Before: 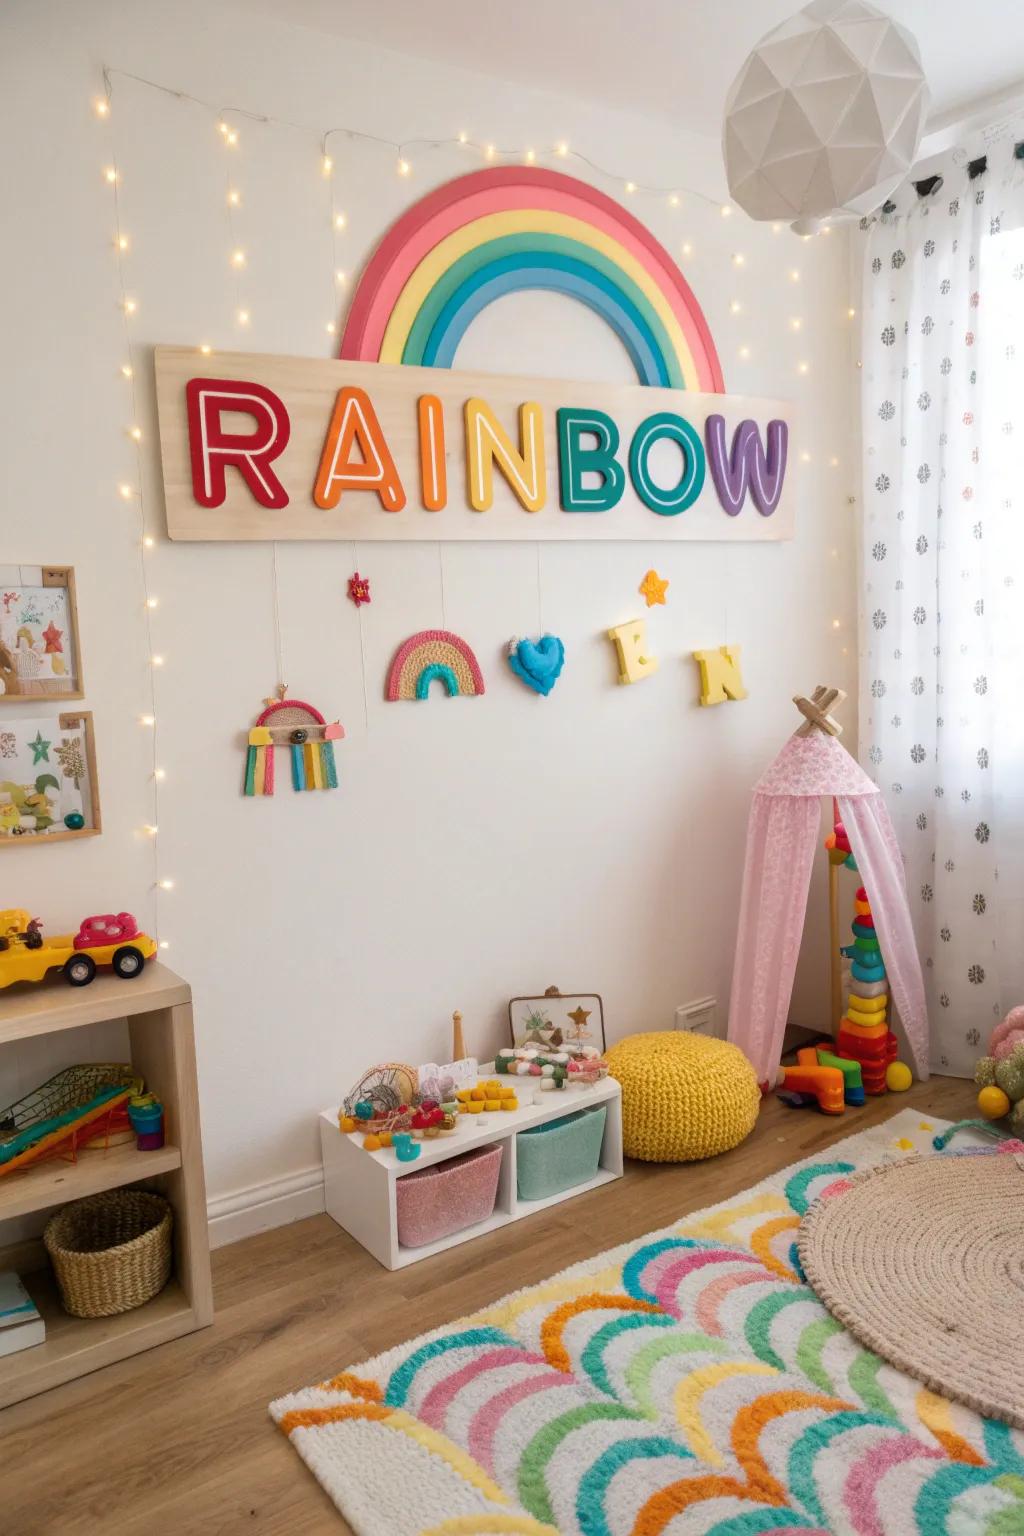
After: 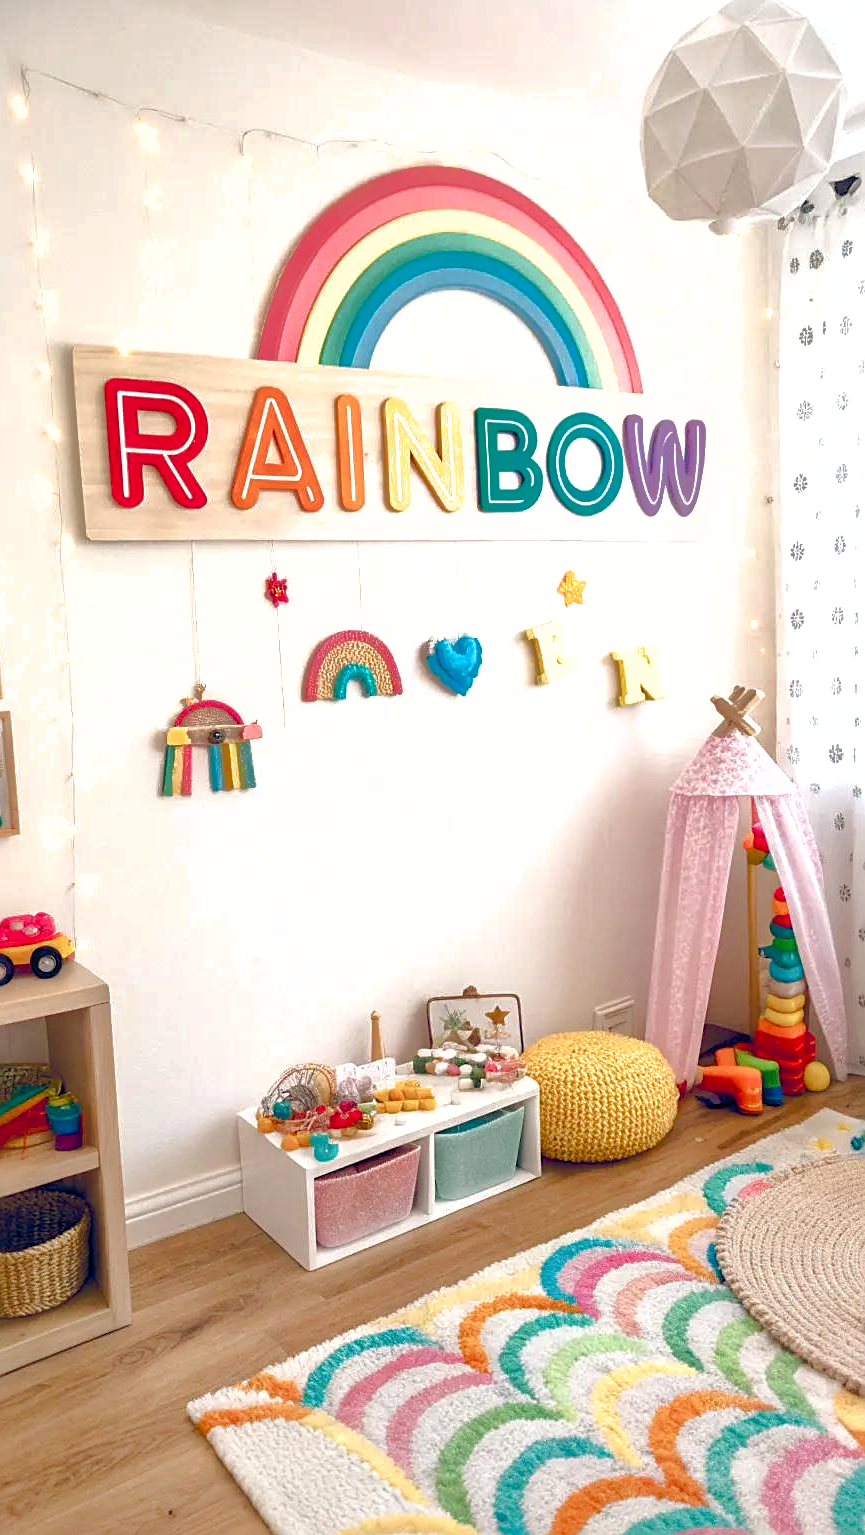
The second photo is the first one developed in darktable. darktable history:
sharpen: on, module defaults
crop: left 8.061%, right 7.423%
shadows and highlights: on, module defaults
exposure: exposure 0.374 EV, compensate highlight preservation false
color balance rgb: global offset › chroma 0.096%, global offset › hue 254.22°, perceptual saturation grading › global saturation 20%, perceptual saturation grading › highlights -50.297%, perceptual saturation grading › shadows 30.313%, perceptual brilliance grading › mid-tones 10.022%, perceptual brilliance grading › shadows 15.163%, contrast -10.001%
tone equalizer: -8 EV -0.733 EV, -7 EV -0.714 EV, -6 EV -0.565 EV, -5 EV -0.413 EV, -3 EV 0.403 EV, -2 EV 0.6 EV, -1 EV 0.69 EV, +0 EV 0.774 EV, edges refinement/feathering 500, mask exposure compensation -1.57 EV, preserve details no
